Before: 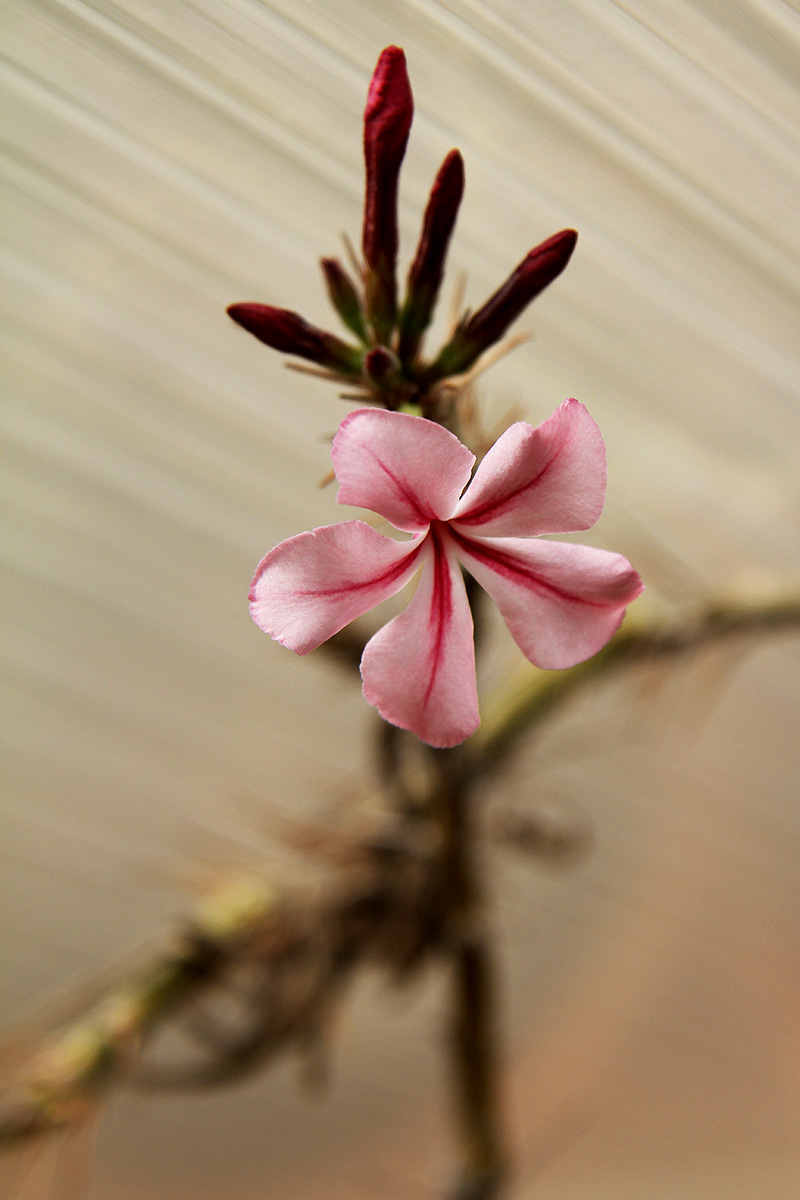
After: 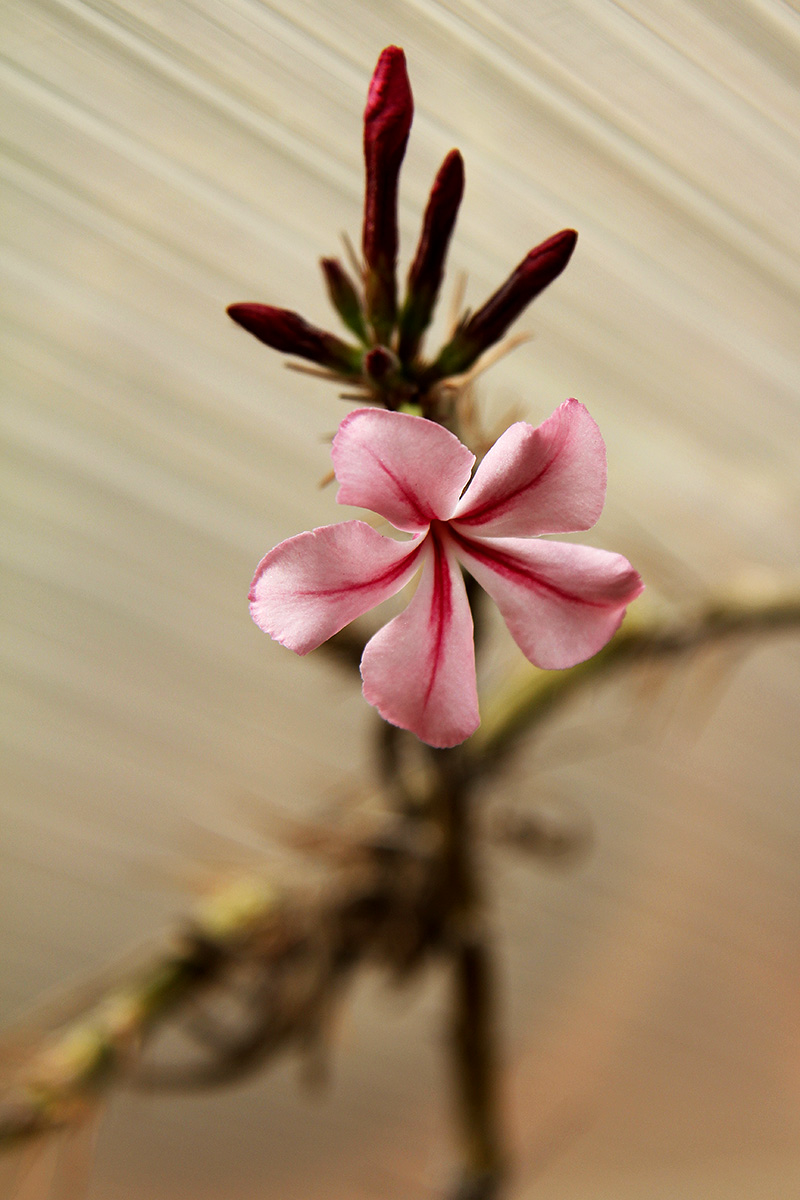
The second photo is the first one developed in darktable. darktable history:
color balance rgb: perceptual saturation grading › global saturation 3.7%, global vibrance 5.56%, contrast 3.24%
tone equalizer: on, module defaults
